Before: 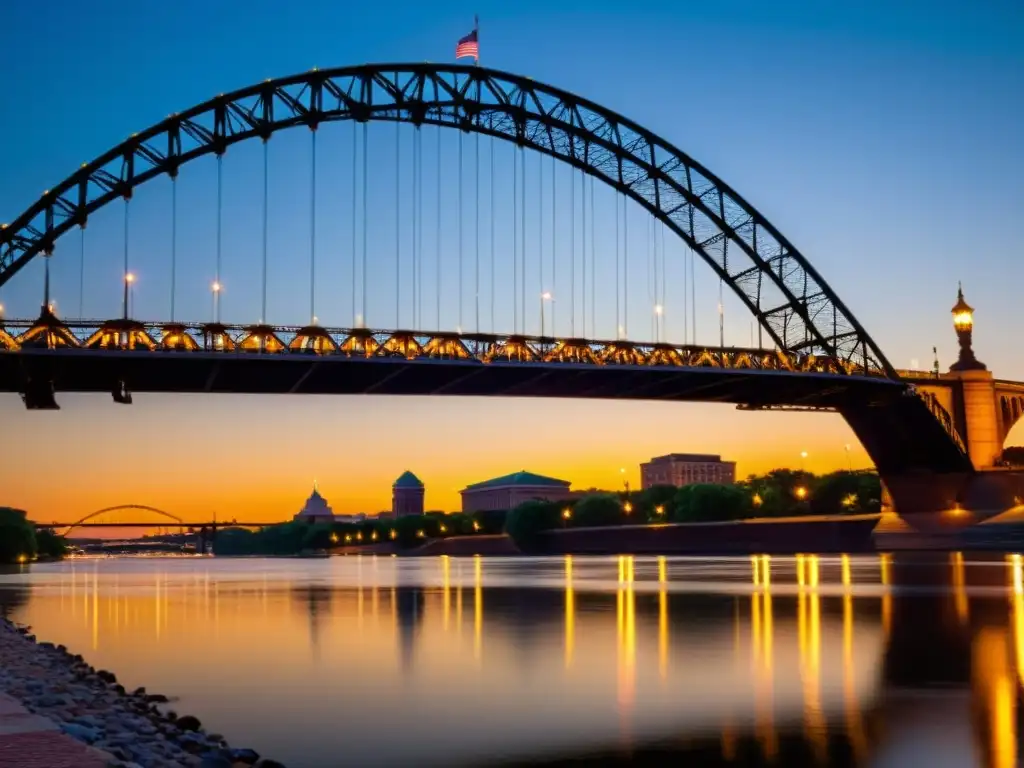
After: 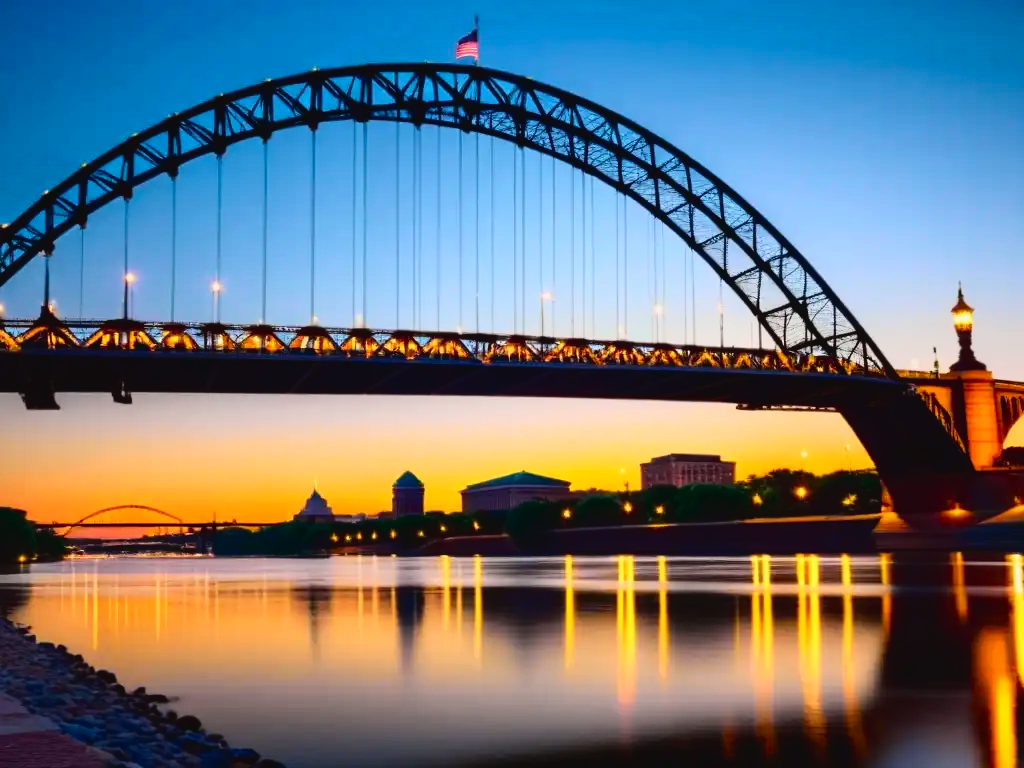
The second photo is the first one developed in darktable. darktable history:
tone curve: curves: ch0 [(0, 0.031) (0.139, 0.084) (0.311, 0.278) (0.495, 0.544) (0.718, 0.816) (0.841, 0.909) (1, 0.967)]; ch1 [(0, 0) (0.272, 0.249) (0.388, 0.385) (0.469, 0.456) (0.495, 0.497) (0.538, 0.545) (0.578, 0.595) (0.707, 0.778) (1, 1)]; ch2 [(0, 0) (0.125, 0.089) (0.353, 0.329) (0.443, 0.408) (0.502, 0.499) (0.557, 0.531) (0.608, 0.631) (1, 1)], color space Lab, independent channels, preserve colors none
